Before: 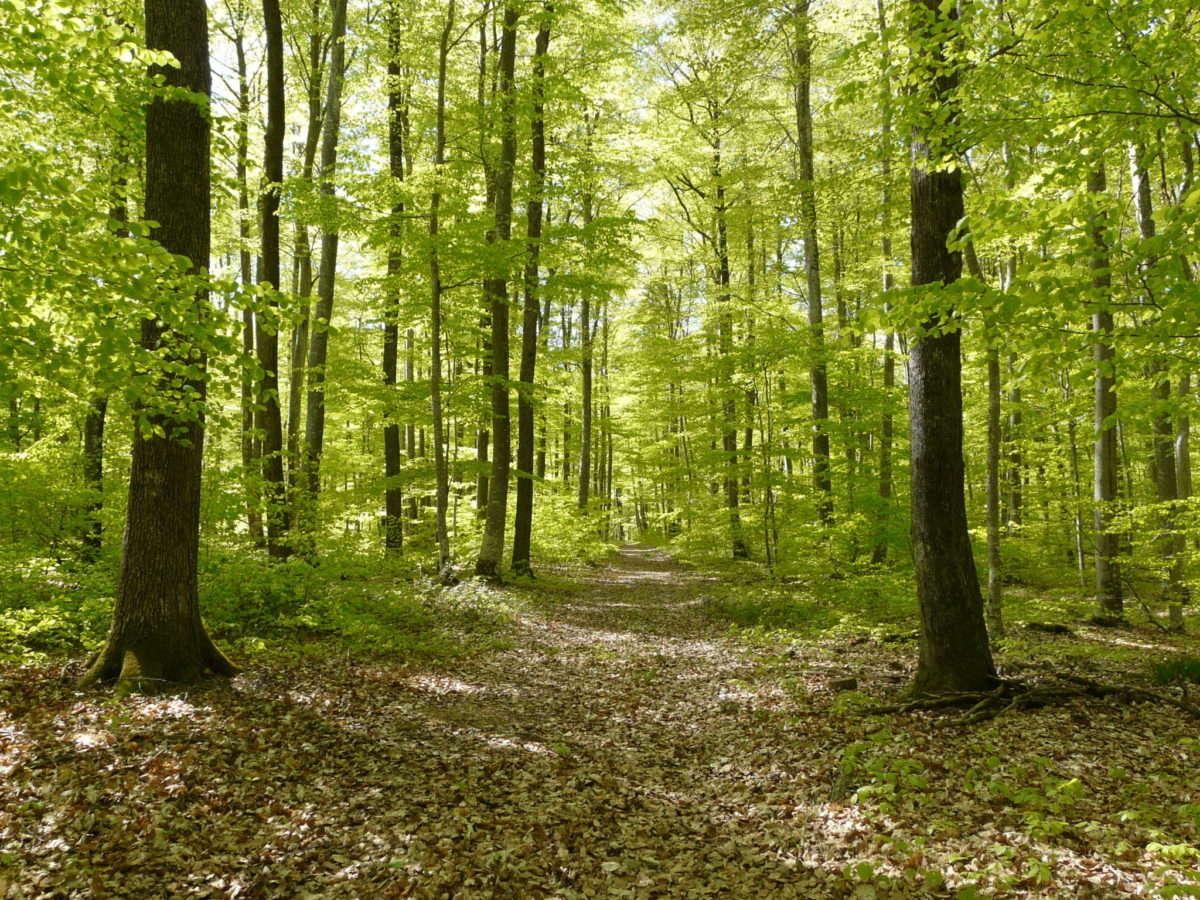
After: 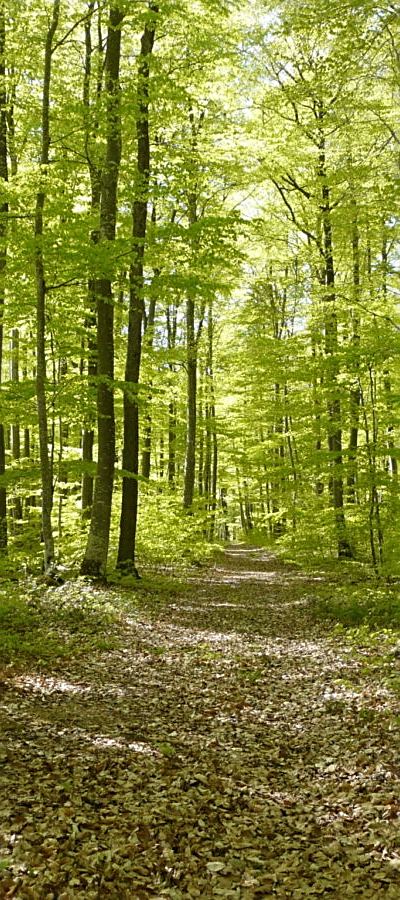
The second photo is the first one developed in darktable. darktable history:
sharpen: on, module defaults
crop: left 32.93%, right 33.717%
